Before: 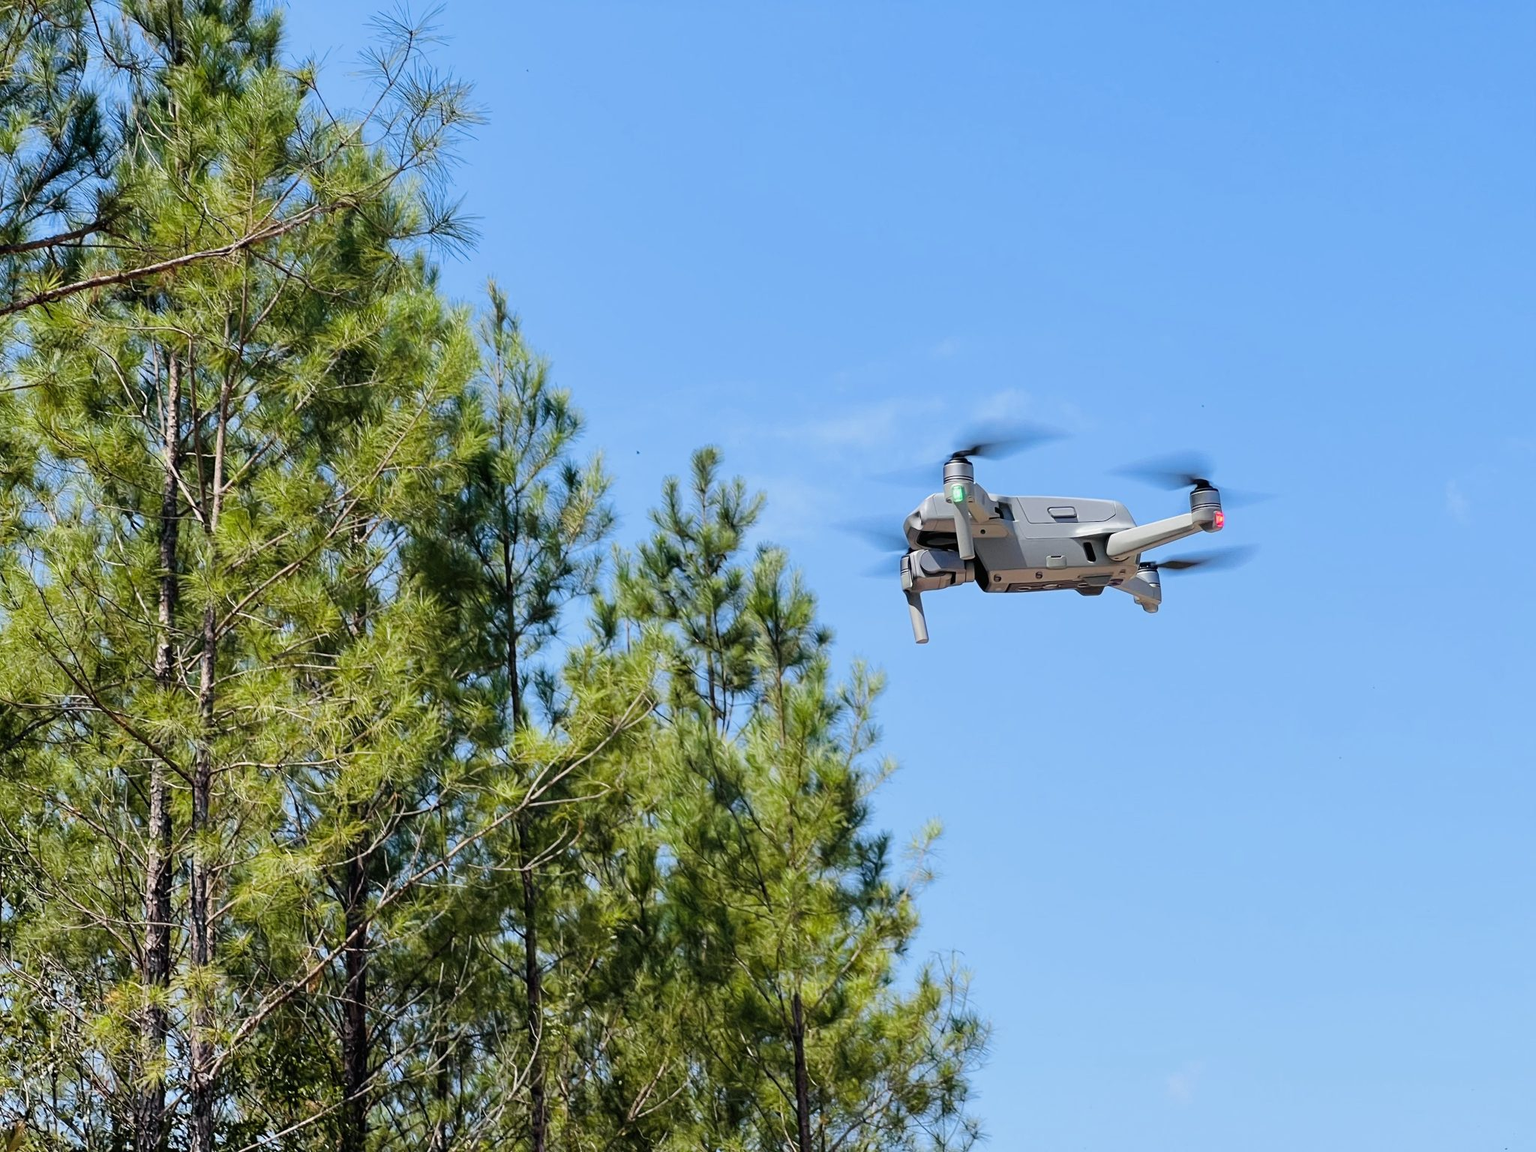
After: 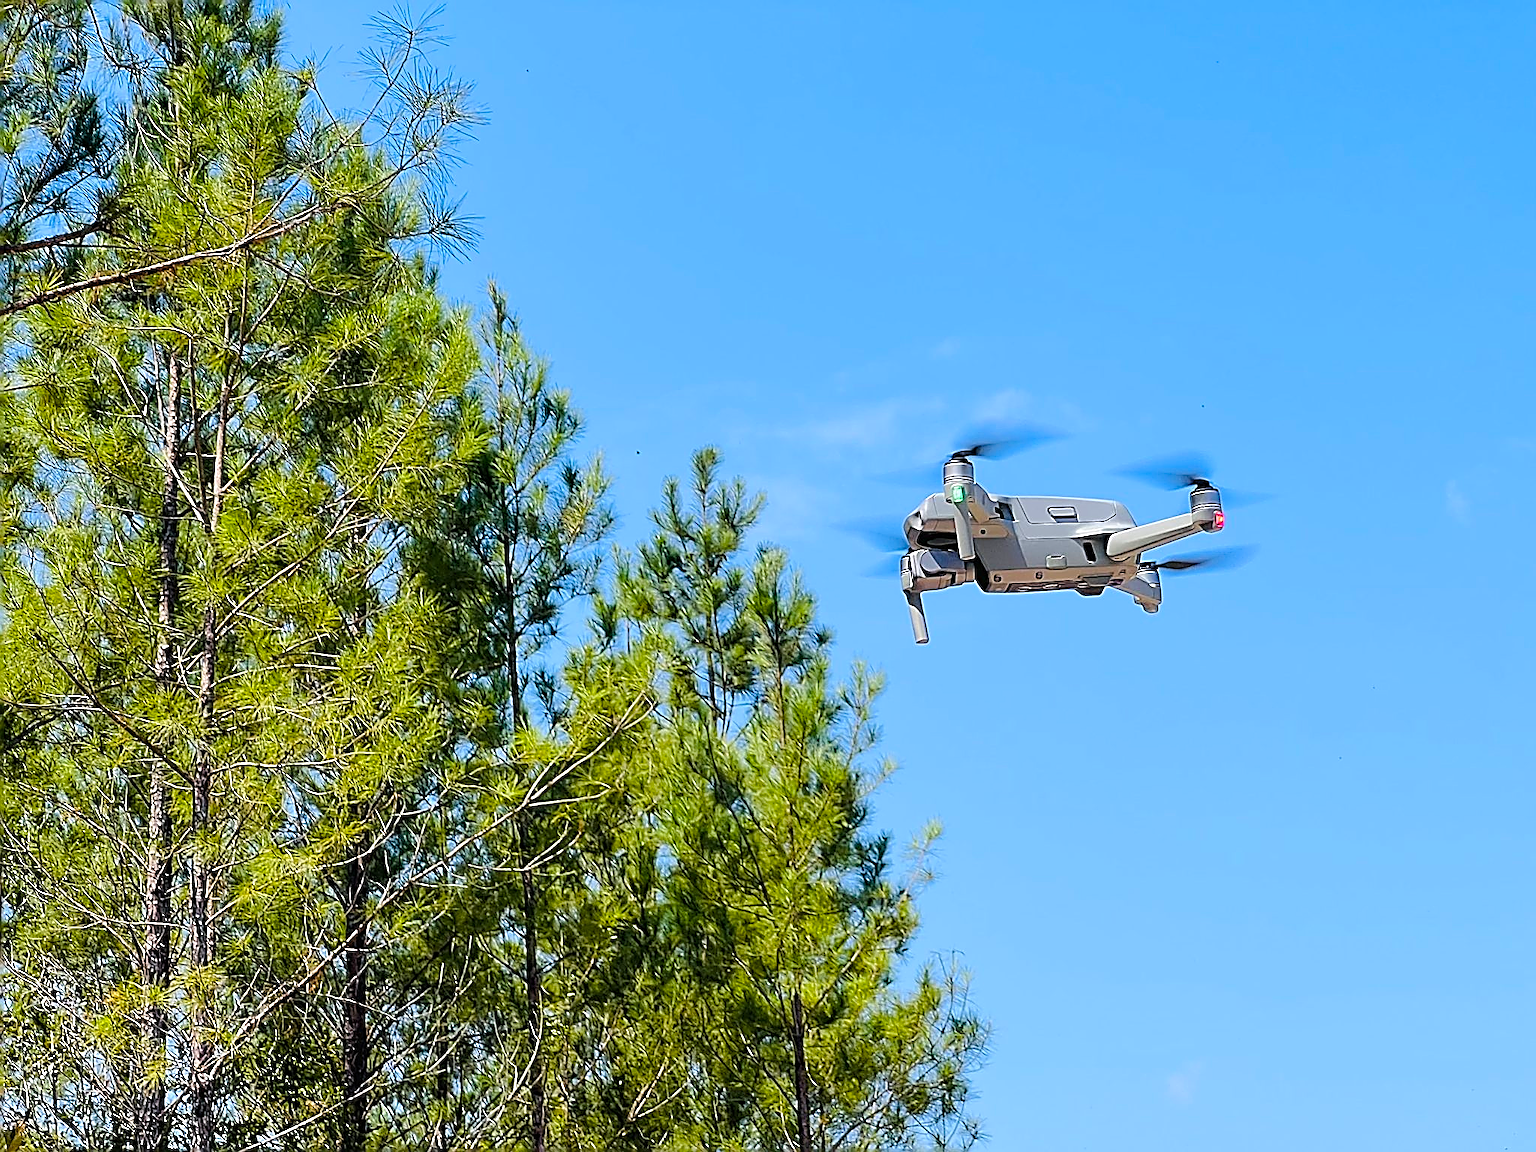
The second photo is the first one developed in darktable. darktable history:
color balance rgb: perceptual saturation grading › global saturation 25%, perceptual brilliance grading › mid-tones 10%, perceptual brilliance grading › shadows 15%, global vibrance 20%
sharpen: amount 2
